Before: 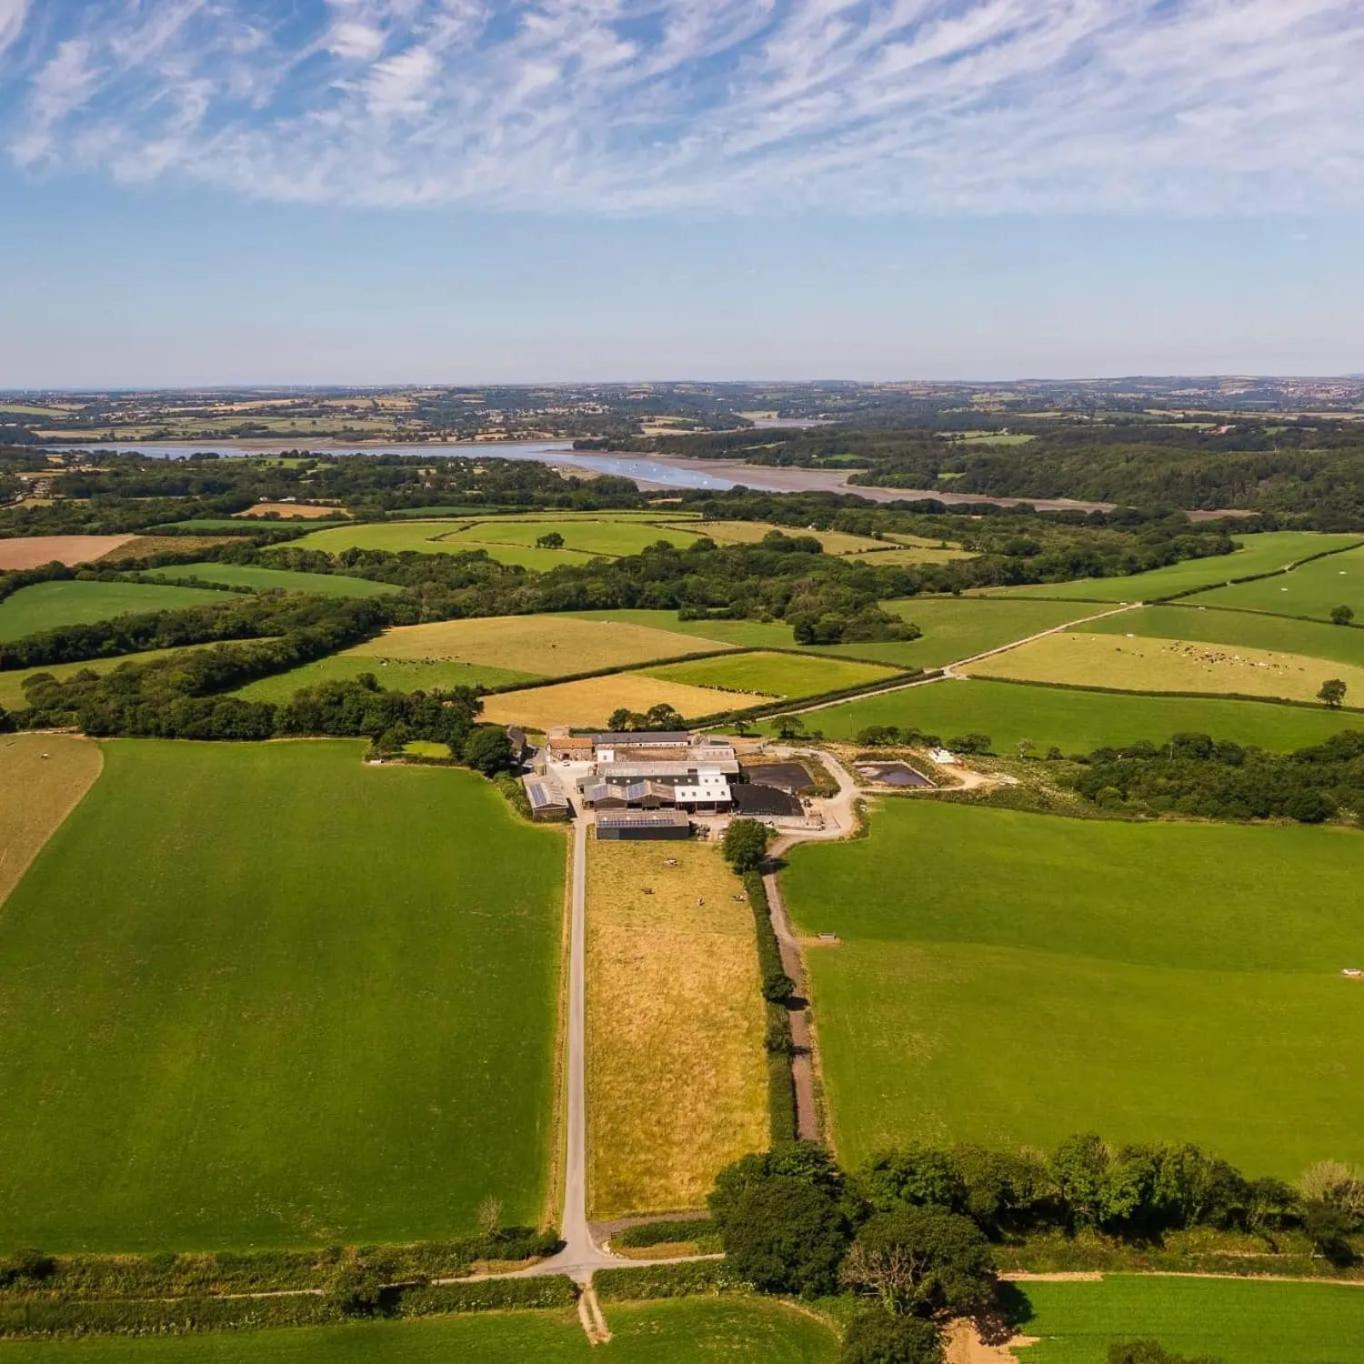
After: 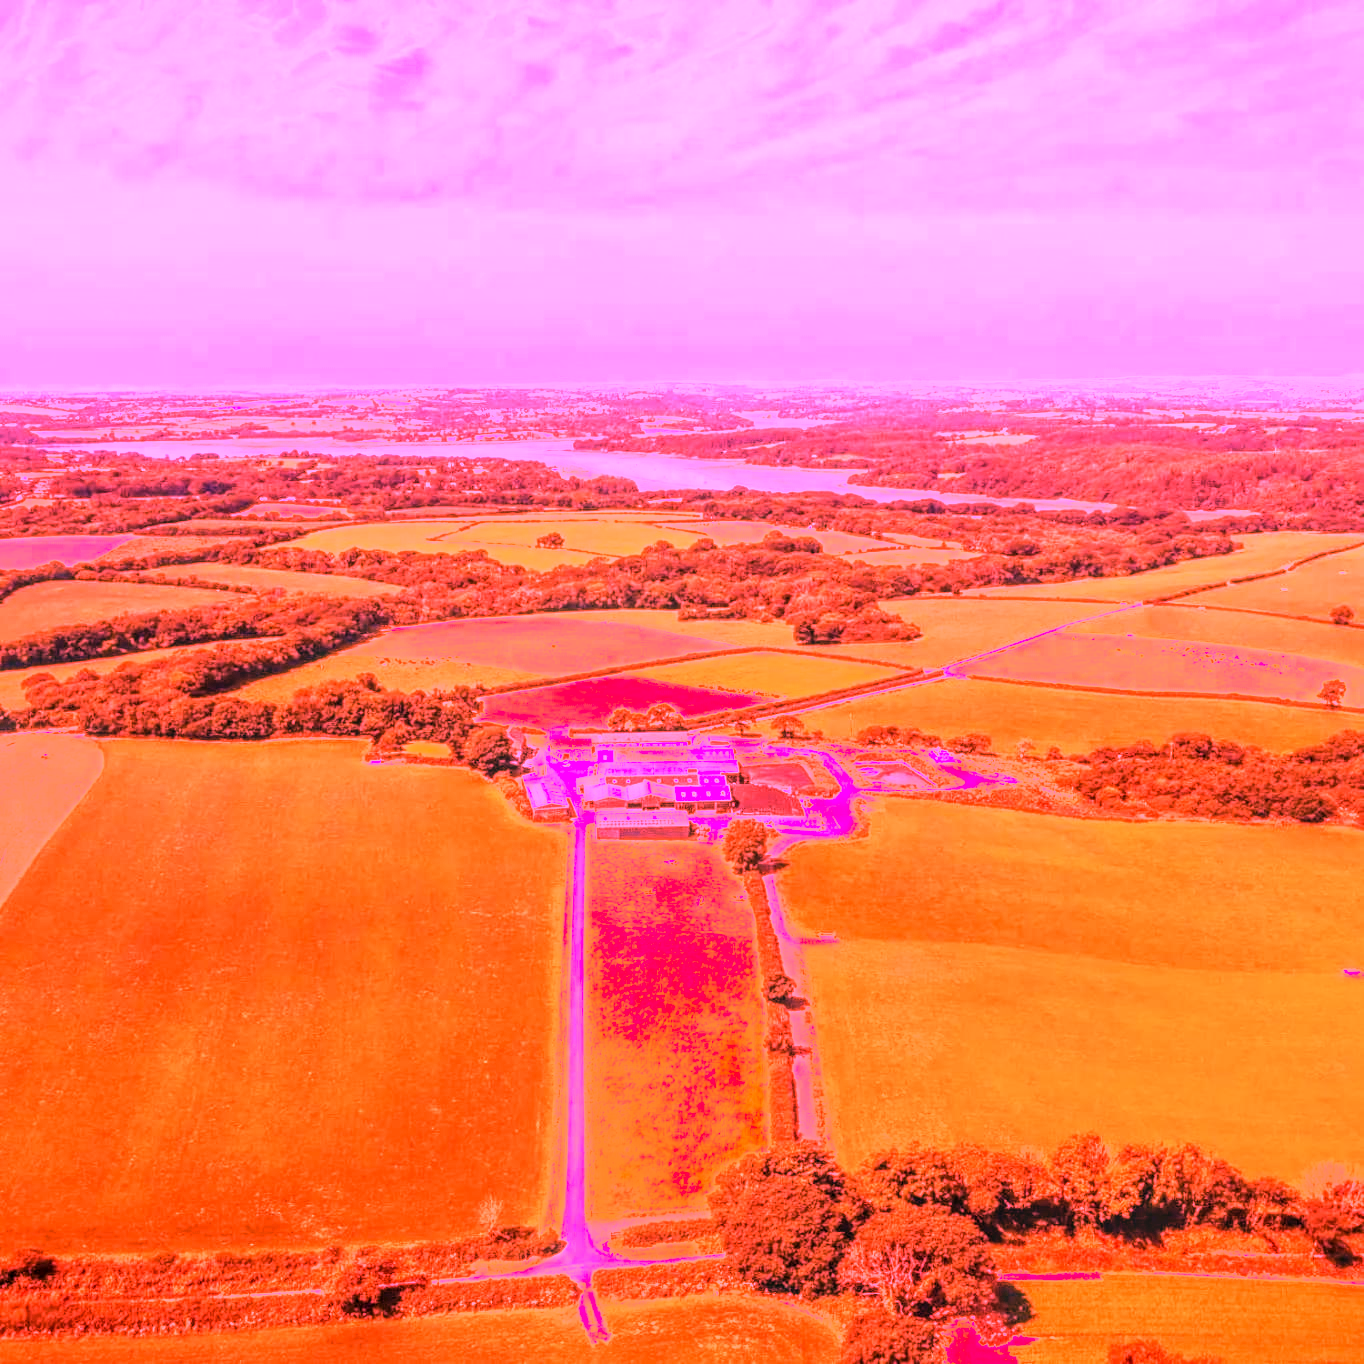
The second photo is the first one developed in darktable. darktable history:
local contrast: detail 130%
white balance: red 4.26, blue 1.802
